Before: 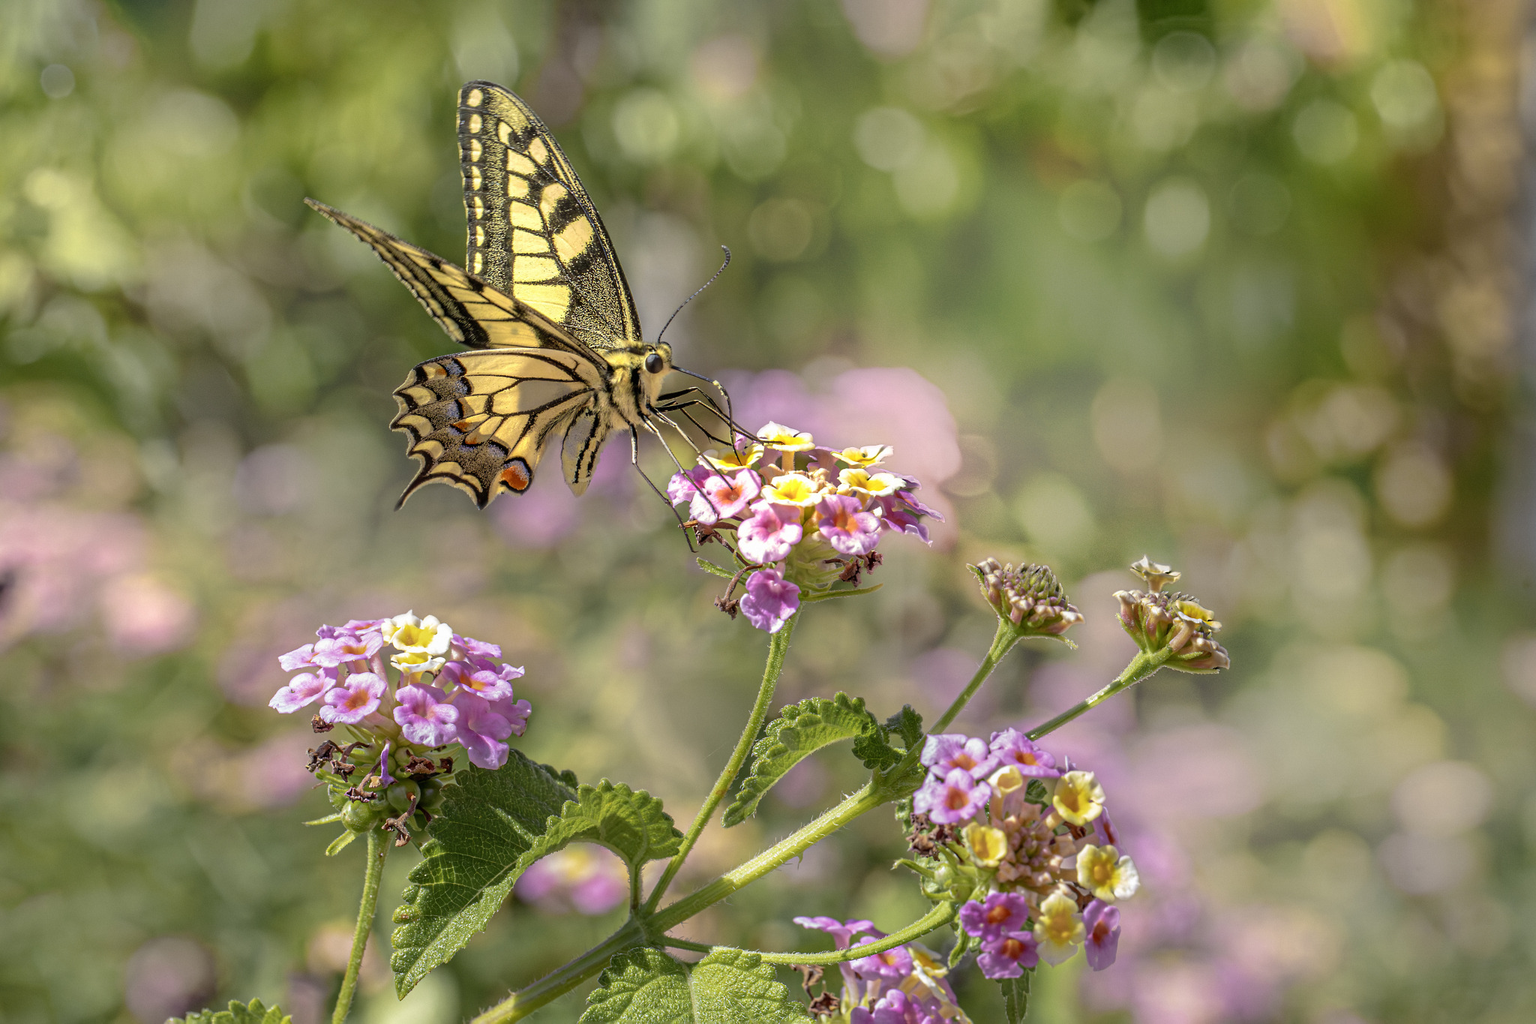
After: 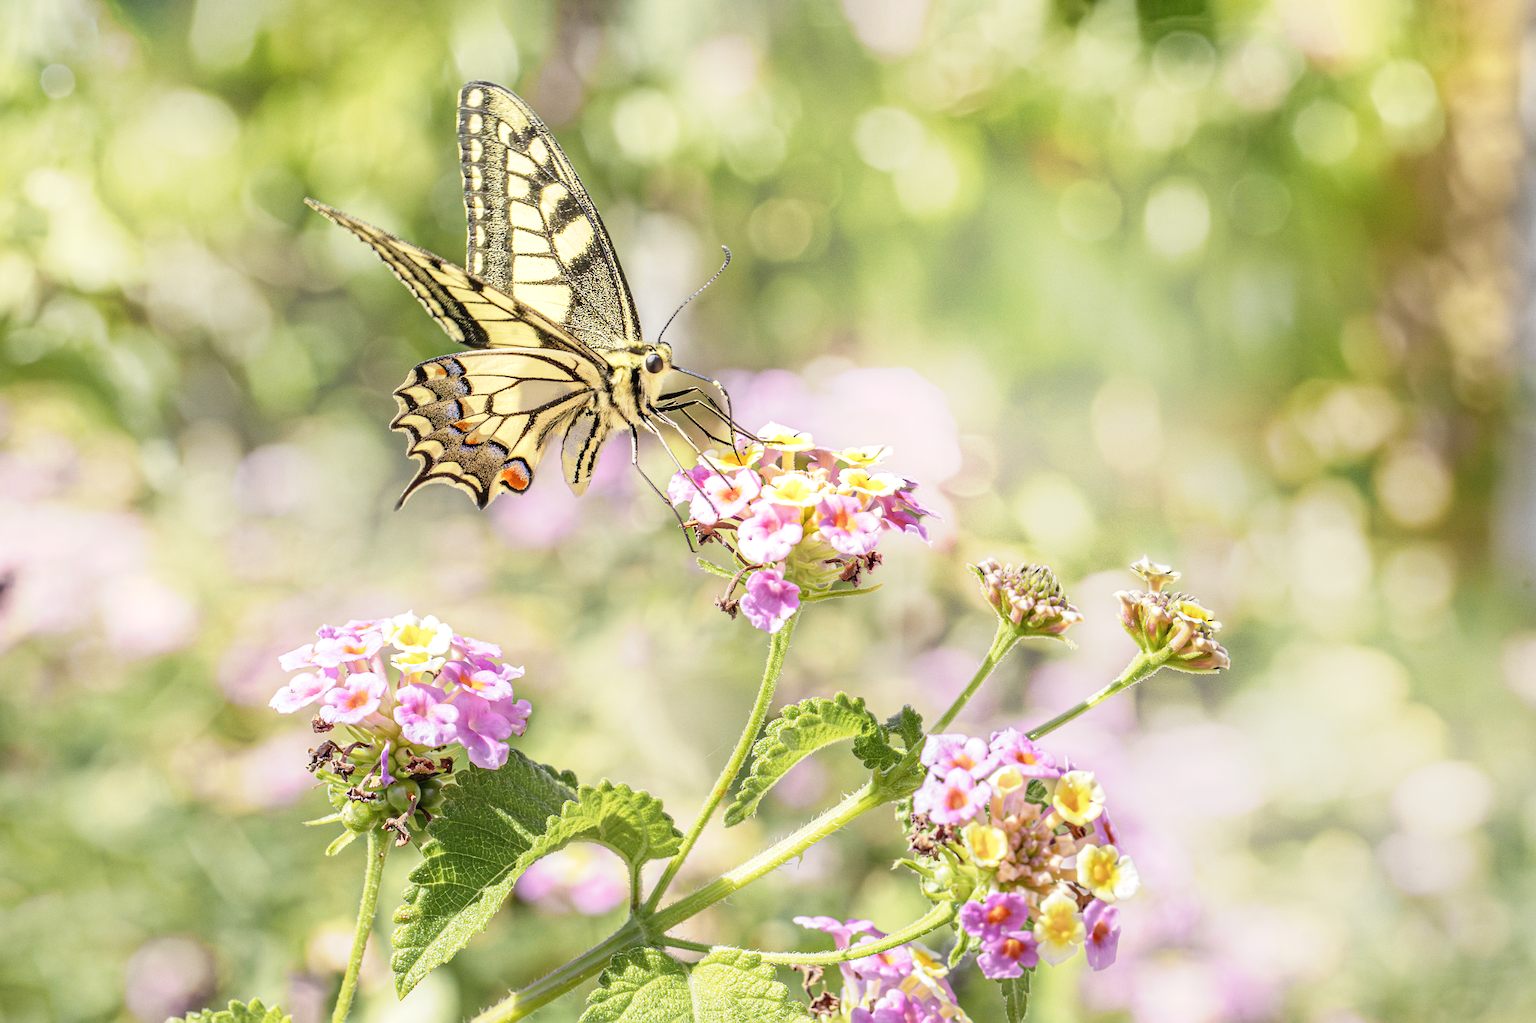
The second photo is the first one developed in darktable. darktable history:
base curve: curves: ch0 [(0, 0) (0.088, 0.125) (0.176, 0.251) (0.354, 0.501) (0.613, 0.749) (1, 0.877)], preserve colors none
exposure: black level correction 0, exposure 0.89 EV, compensate highlight preservation false
